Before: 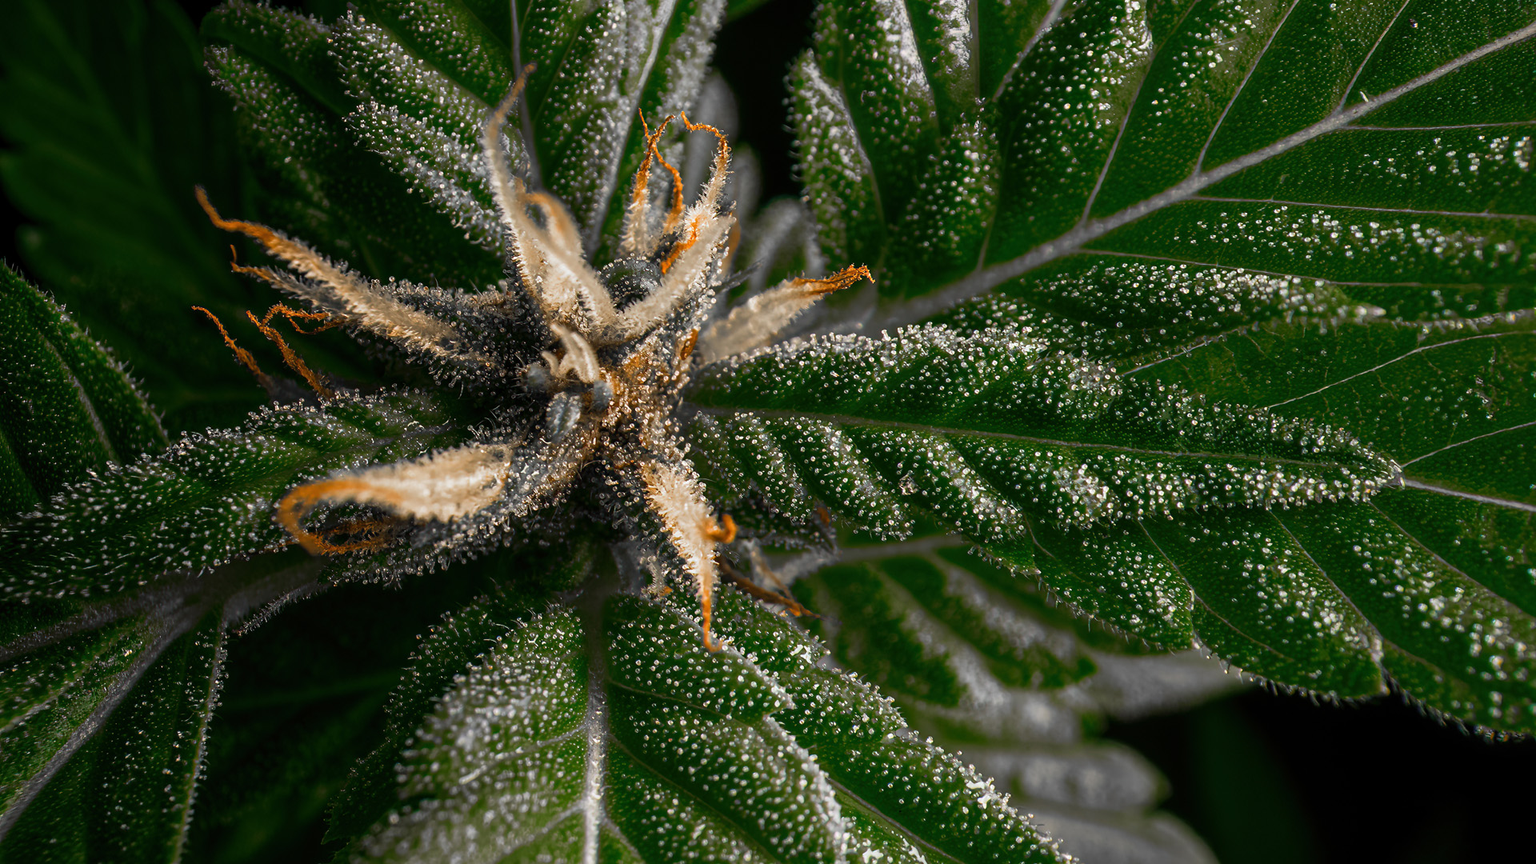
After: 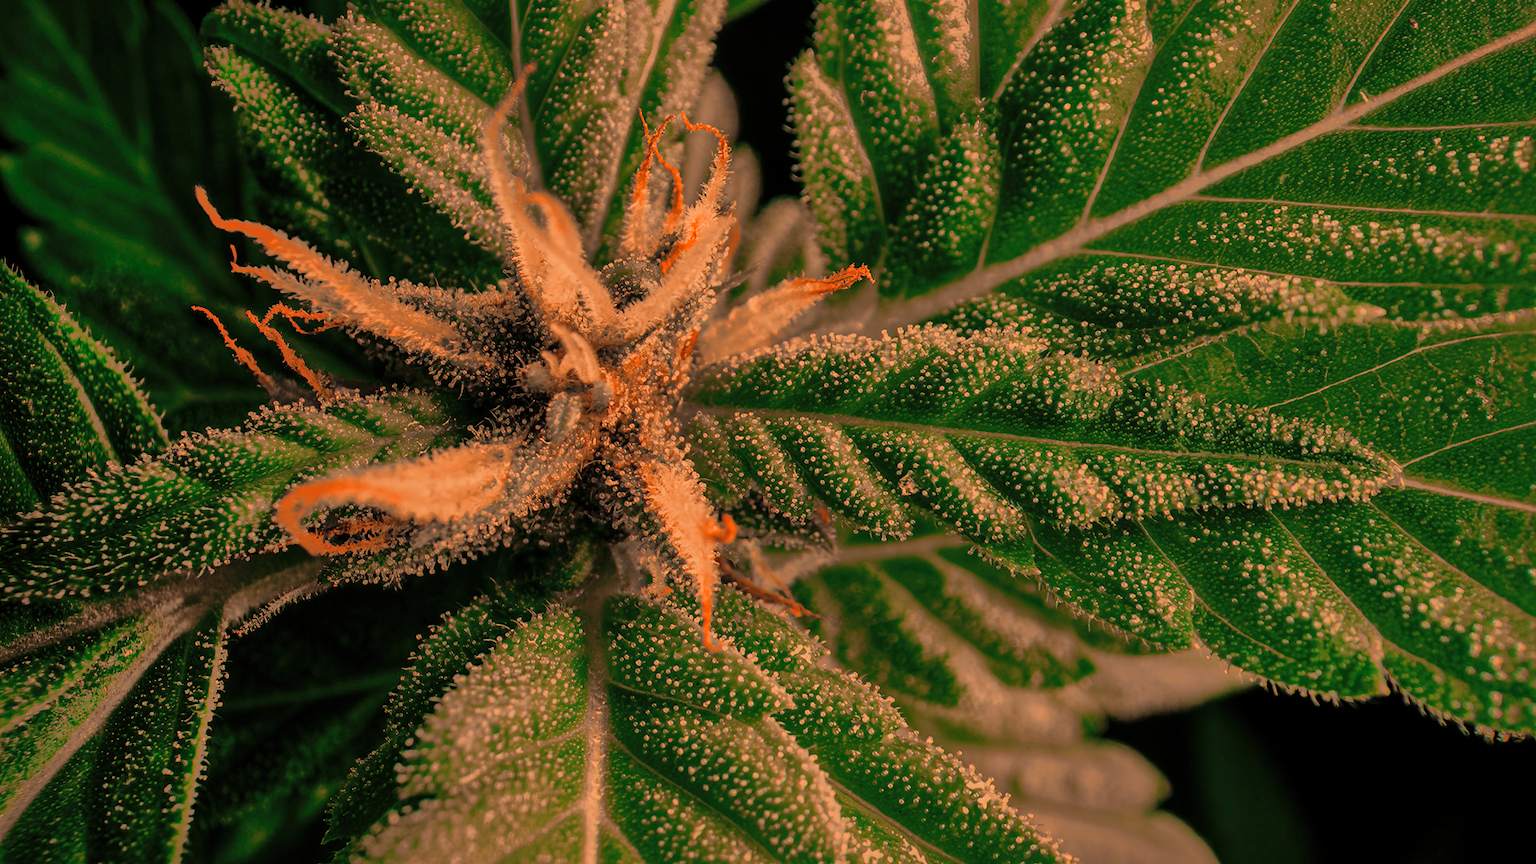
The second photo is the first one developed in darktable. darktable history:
exposure: exposure -0.151 EV, compensate highlight preservation false
white balance: red 1.467, blue 0.684
shadows and highlights: shadows 60, highlights -60
filmic rgb: middle gray luminance 18.42%, black relative exposure -10.5 EV, white relative exposure 3.4 EV, threshold 6 EV, target black luminance 0%, hardness 6.03, latitude 99%, contrast 0.847, shadows ↔ highlights balance 0.505%, add noise in highlights 0, preserve chrominance max RGB, color science v3 (2019), use custom middle-gray values true, iterations of high-quality reconstruction 0, contrast in highlights soft, enable highlight reconstruction true
